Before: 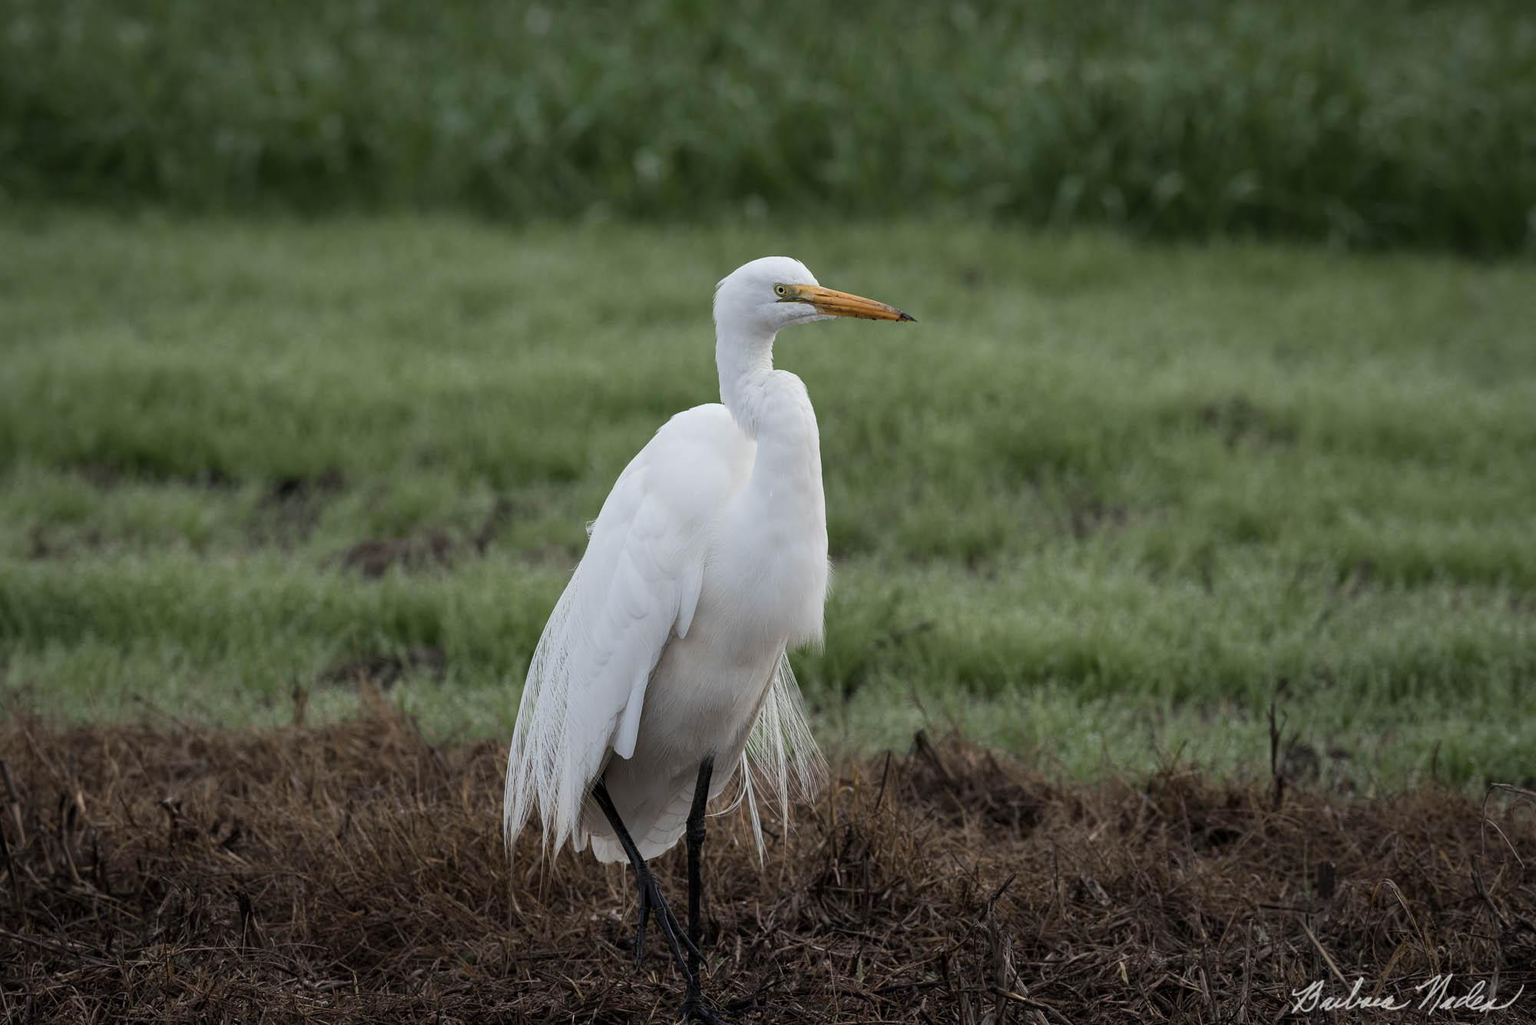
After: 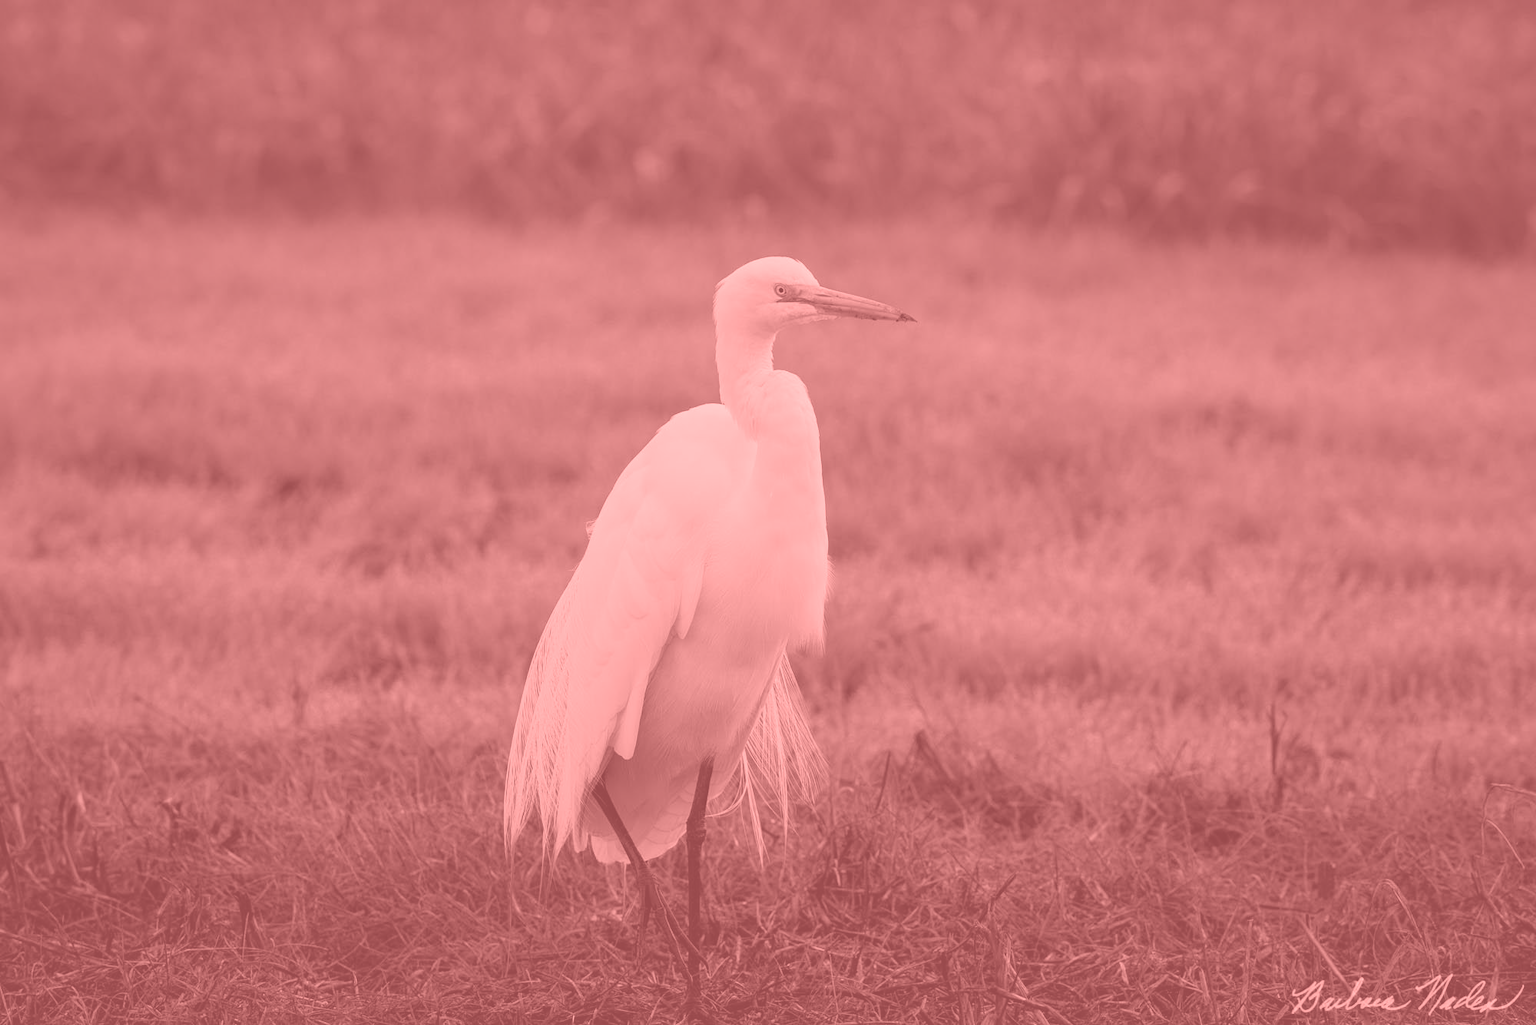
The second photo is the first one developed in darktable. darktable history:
white balance: red 0.98, blue 1.61
colorize: saturation 51%, source mix 50.67%, lightness 50.67%
